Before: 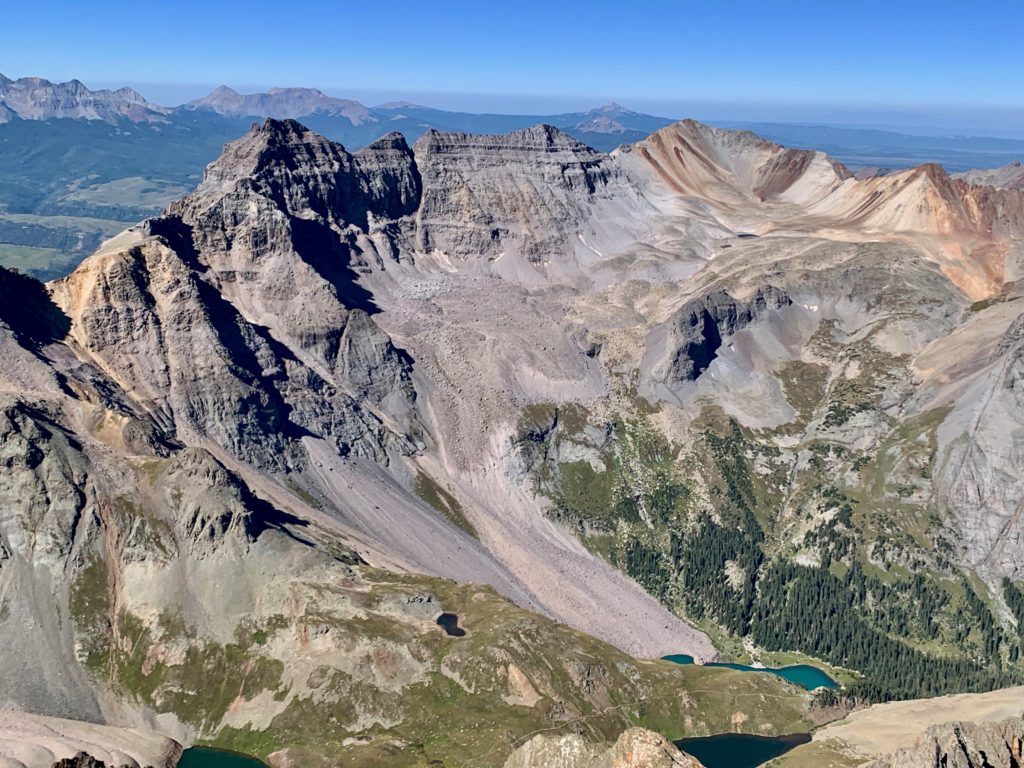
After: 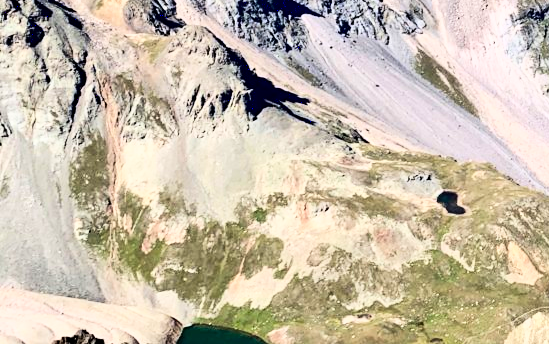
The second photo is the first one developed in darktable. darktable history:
crop and rotate: top 55.002%, right 46.335%, bottom 0.106%
base curve: curves: ch0 [(0, 0) (0.007, 0.004) (0.027, 0.03) (0.046, 0.07) (0.207, 0.54) (0.442, 0.872) (0.673, 0.972) (1, 1)]
